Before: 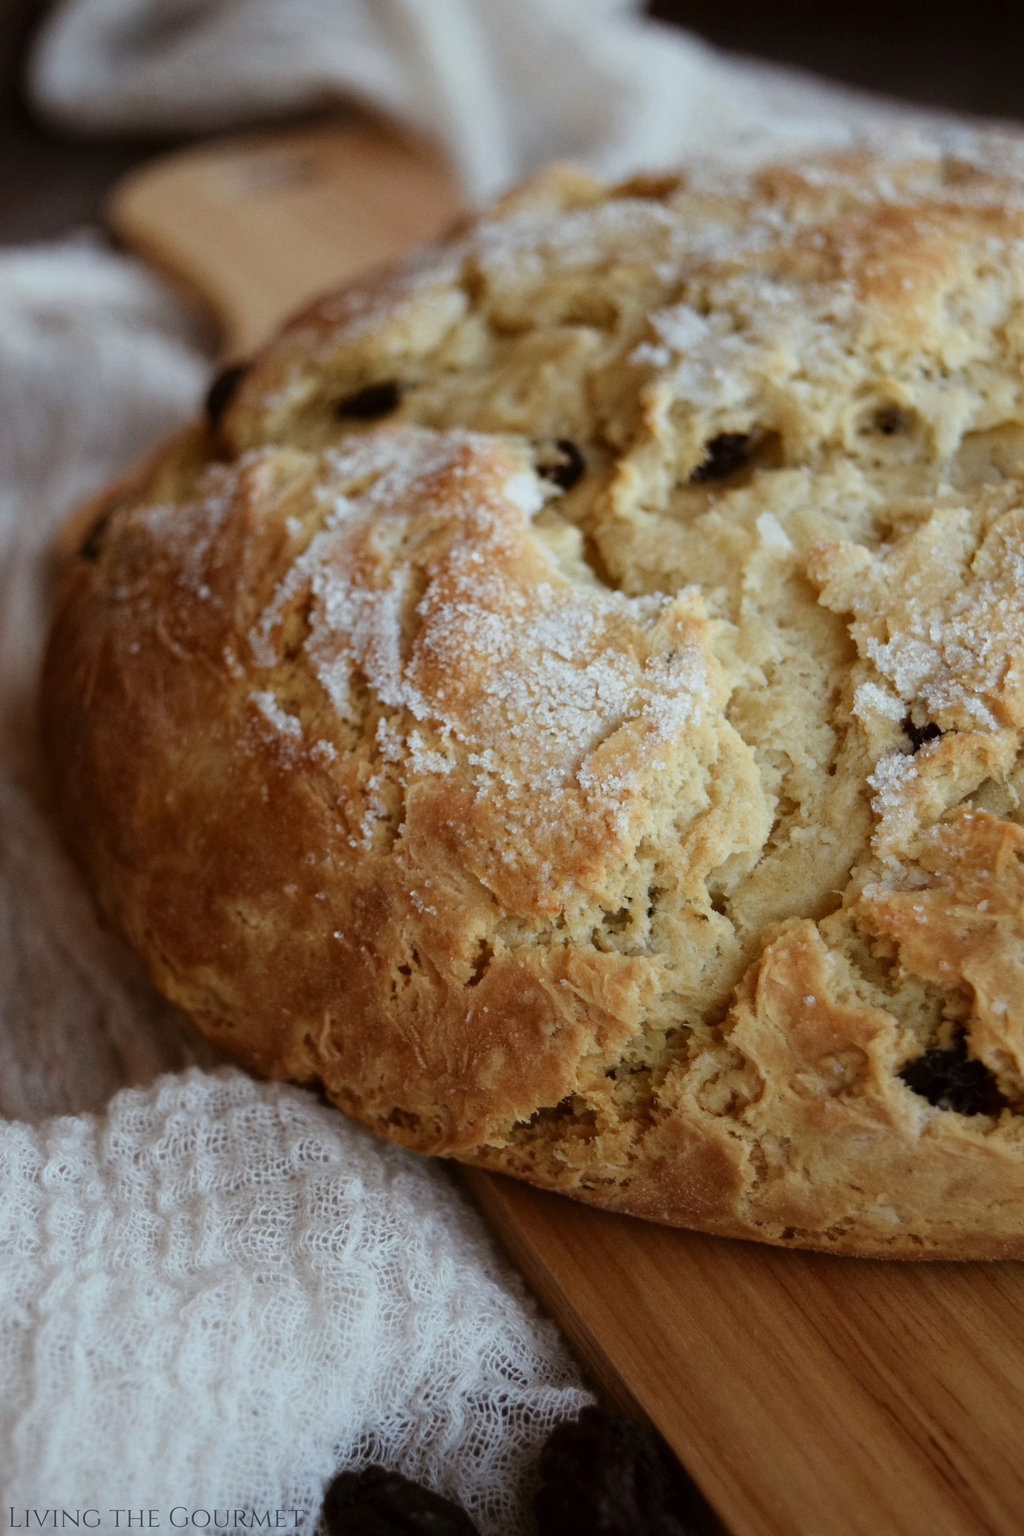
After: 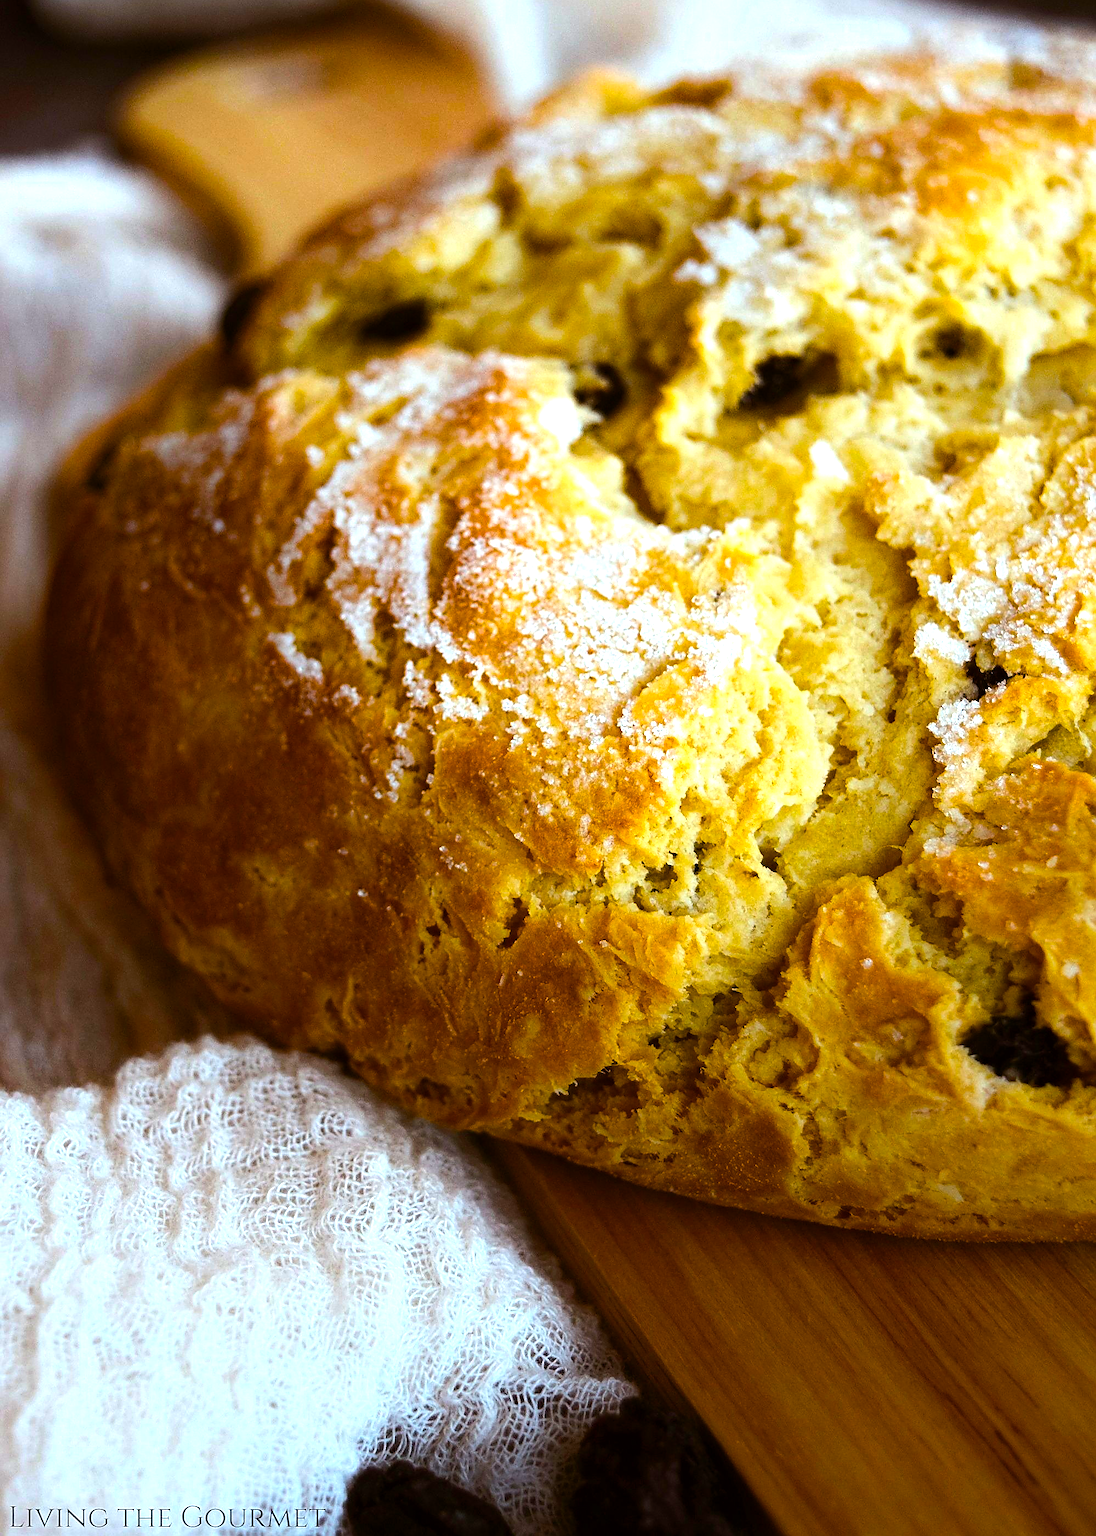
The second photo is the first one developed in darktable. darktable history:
crop and rotate: top 6.59%
sharpen: radius 1.357, amount 1.264, threshold 0.71
tone equalizer: -8 EV 0.001 EV, -7 EV -0.001 EV, -6 EV 0.005 EV, -5 EV -0.033 EV, -4 EV -0.09 EV, -3 EV -0.185 EV, -2 EV 0.248 EV, -1 EV 0.706 EV, +0 EV 0.469 EV
color balance rgb: shadows lift › chroma 1.003%, shadows lift › hue 30.35°, linear chroma grading › global chroma 49.711%, perceptual saturation grading › global saturation 30.296%, perceptual brilliance grading › highlights 10.301%, perceptual brilliance grading › shadows -4.559%
